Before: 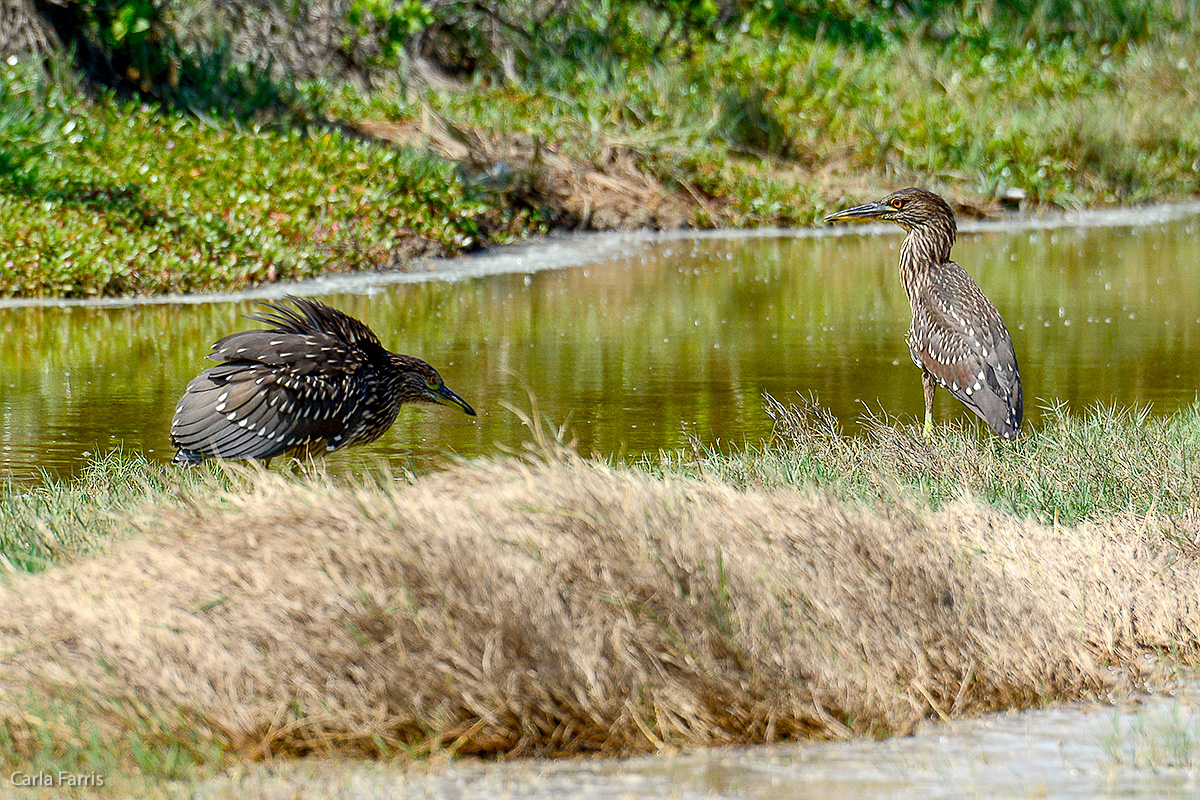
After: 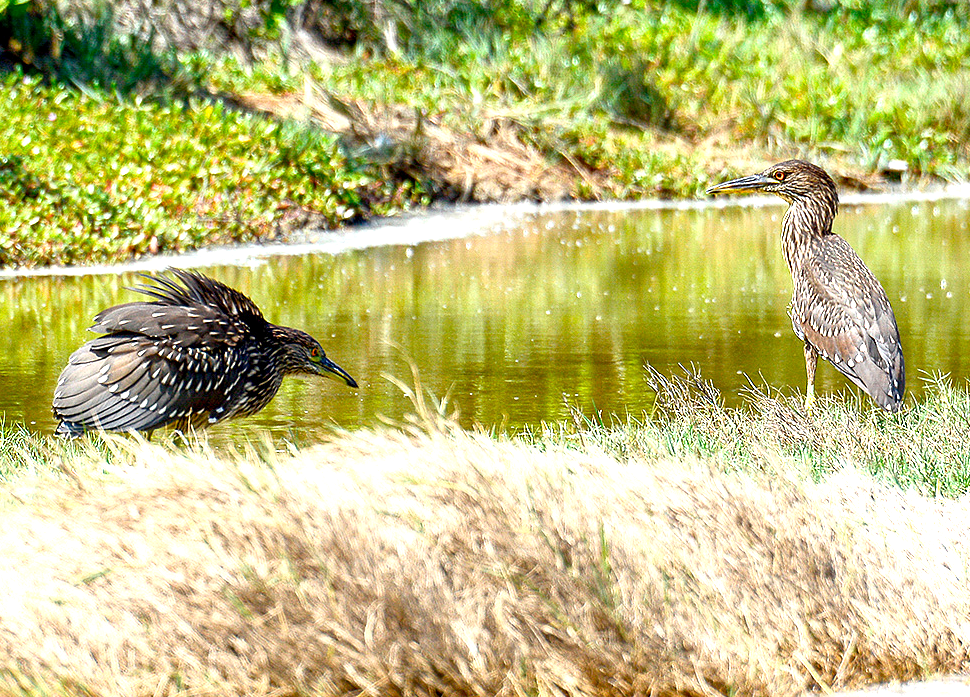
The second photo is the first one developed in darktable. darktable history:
crop: left 9.907%, top 3.531%, right 9.209%, bottom 9.232%
exposure: black level correction 0.001, exposure 1.054 EV, compensate highlight preservation false
